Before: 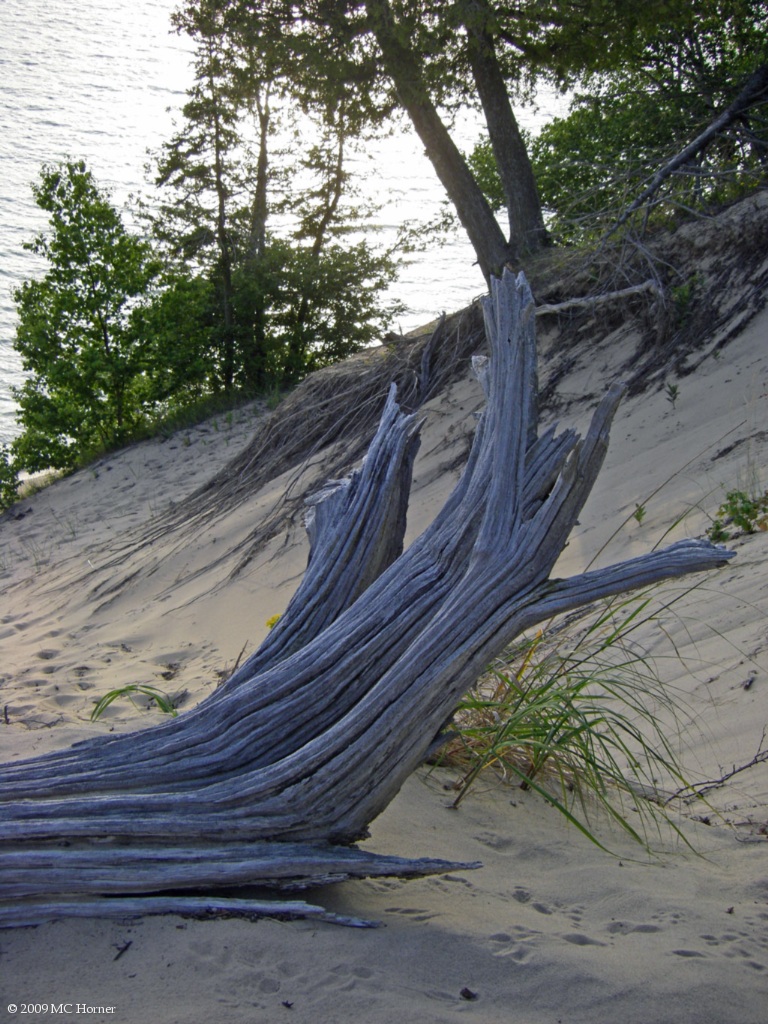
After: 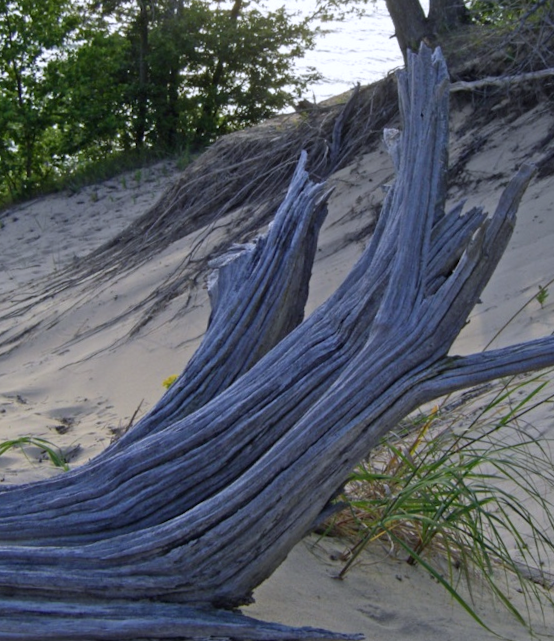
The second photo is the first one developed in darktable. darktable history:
crop and rotate: angle -3.37°, left 9.79%, top 20.73%, right 12.42%, bottom 11.82%
color calibration: illuminant as shot in camera, x 0.358, y 0.373, temperature 4628.91 K
rotate and perspective: automatic cropping off
